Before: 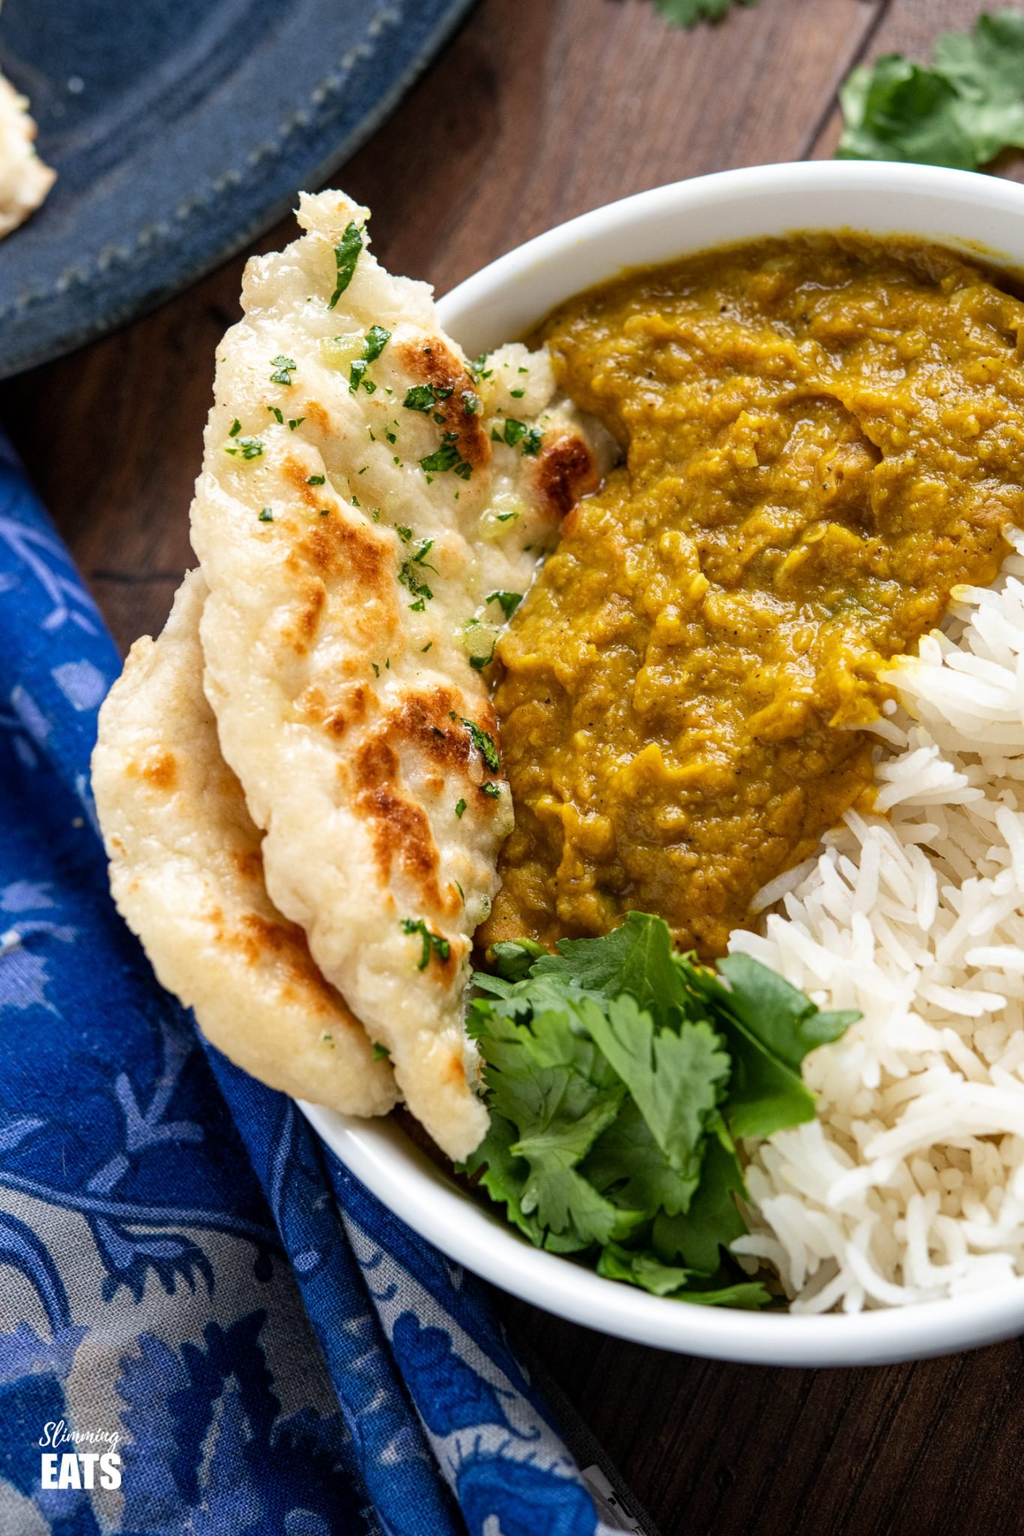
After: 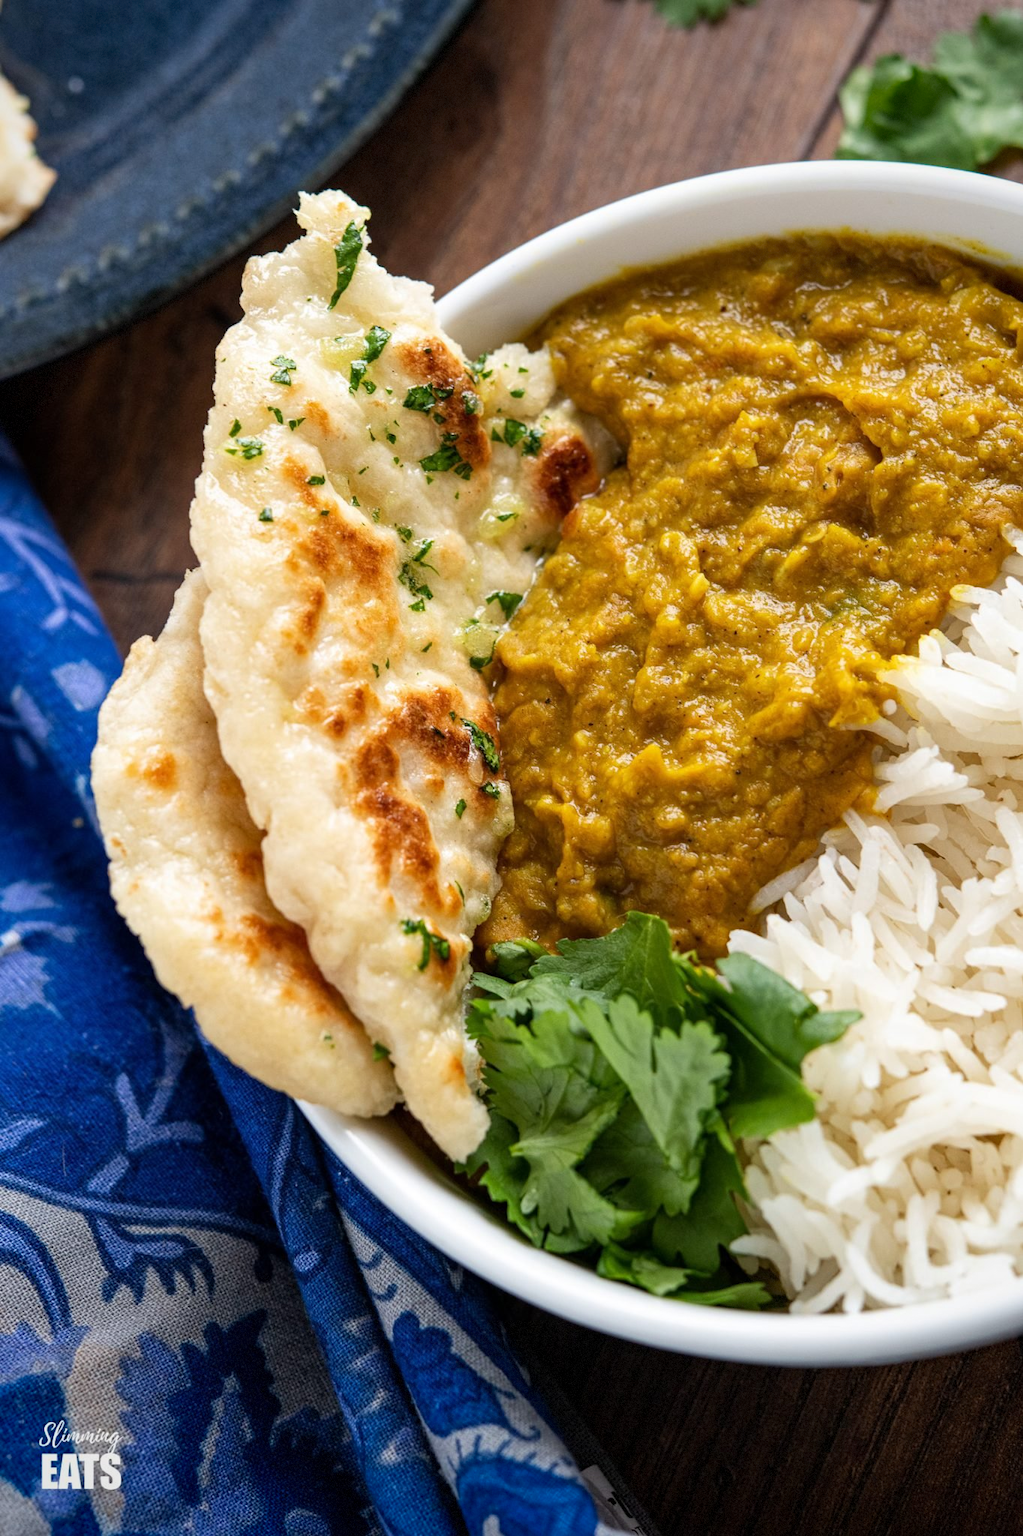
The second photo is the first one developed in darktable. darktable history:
vignetting: brightness -0.24, saturation 0.131, width/height ratio 1.101, dithering 8-bit output
